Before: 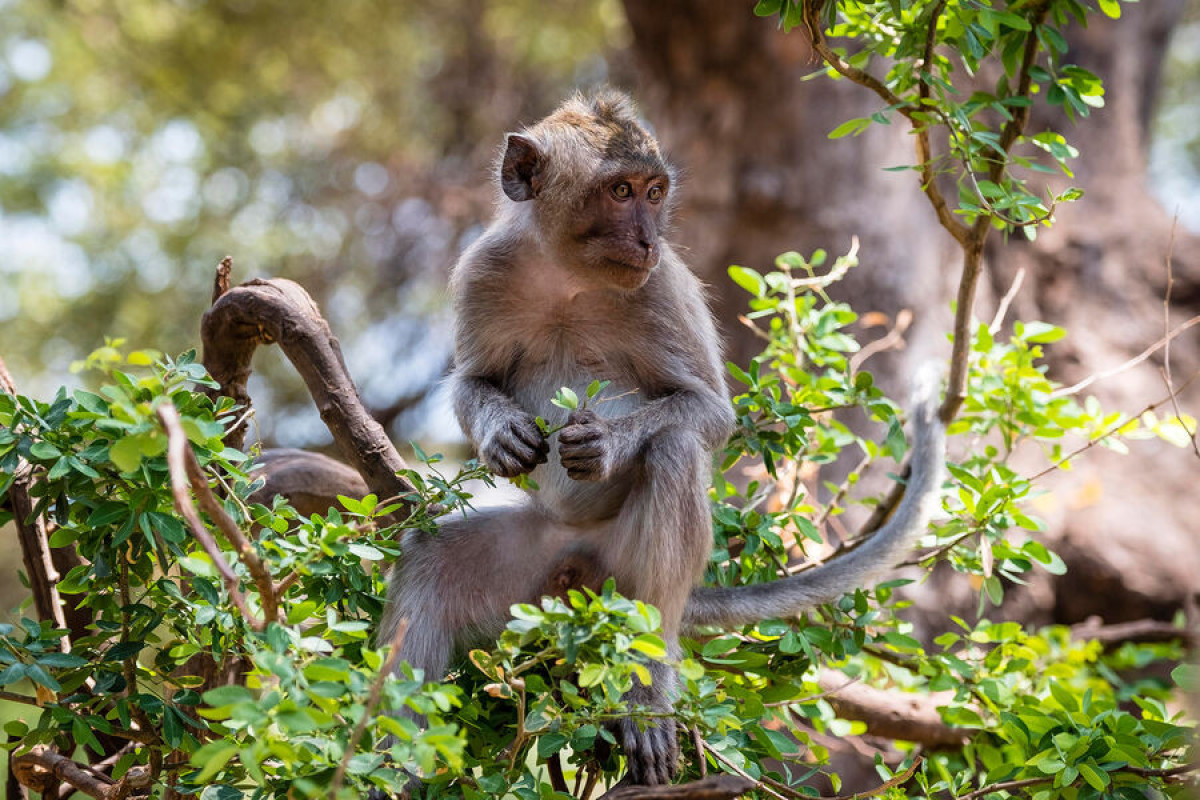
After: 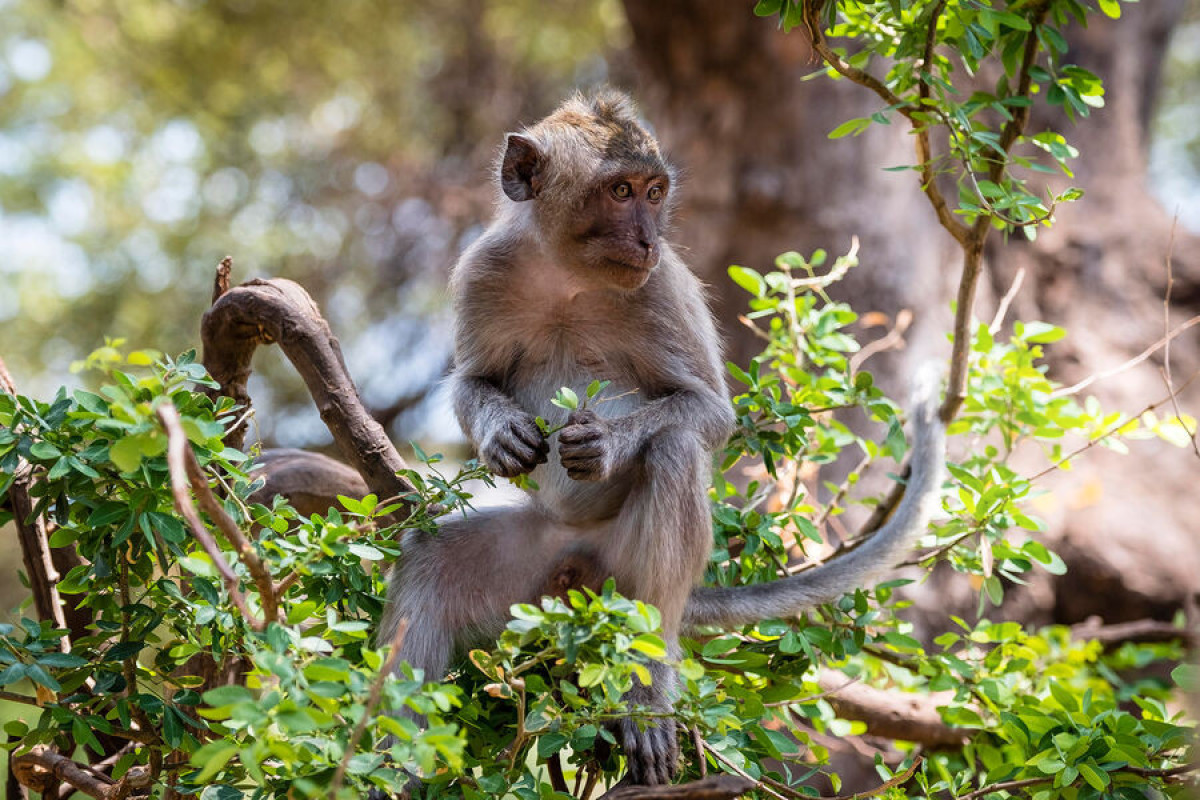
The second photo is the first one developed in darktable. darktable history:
exposure: exposure -0.002 EV, compensate highlight preservation false
shadows and highlights: shadows -24.78, highlights 48.03, soften with gaussian
